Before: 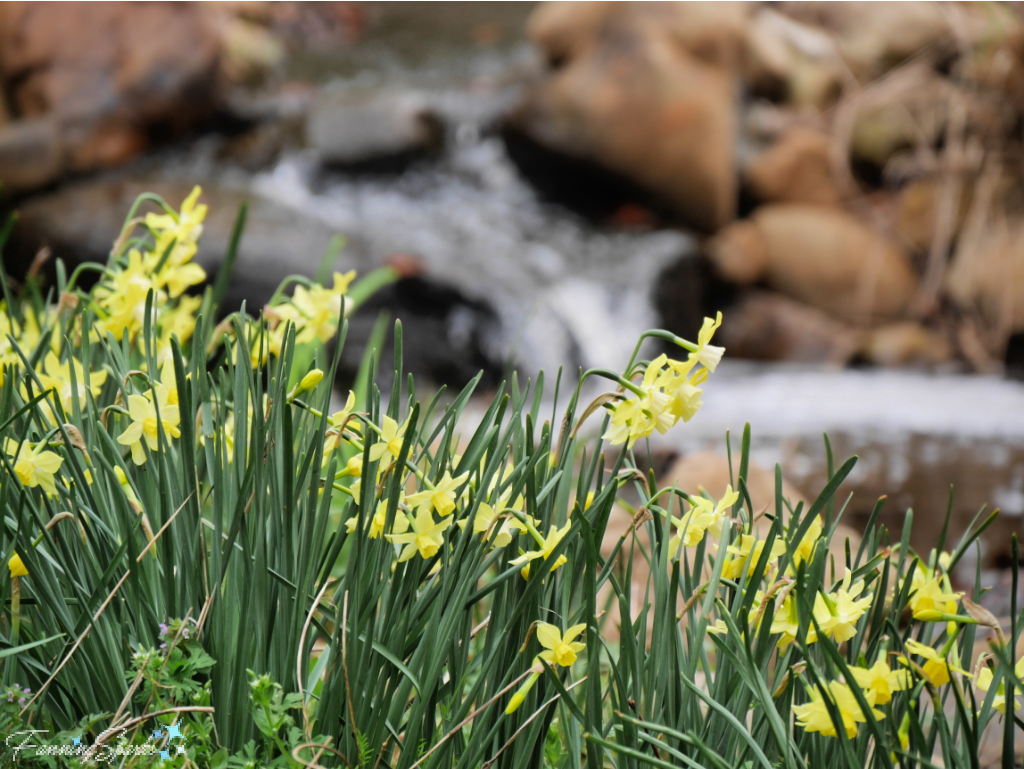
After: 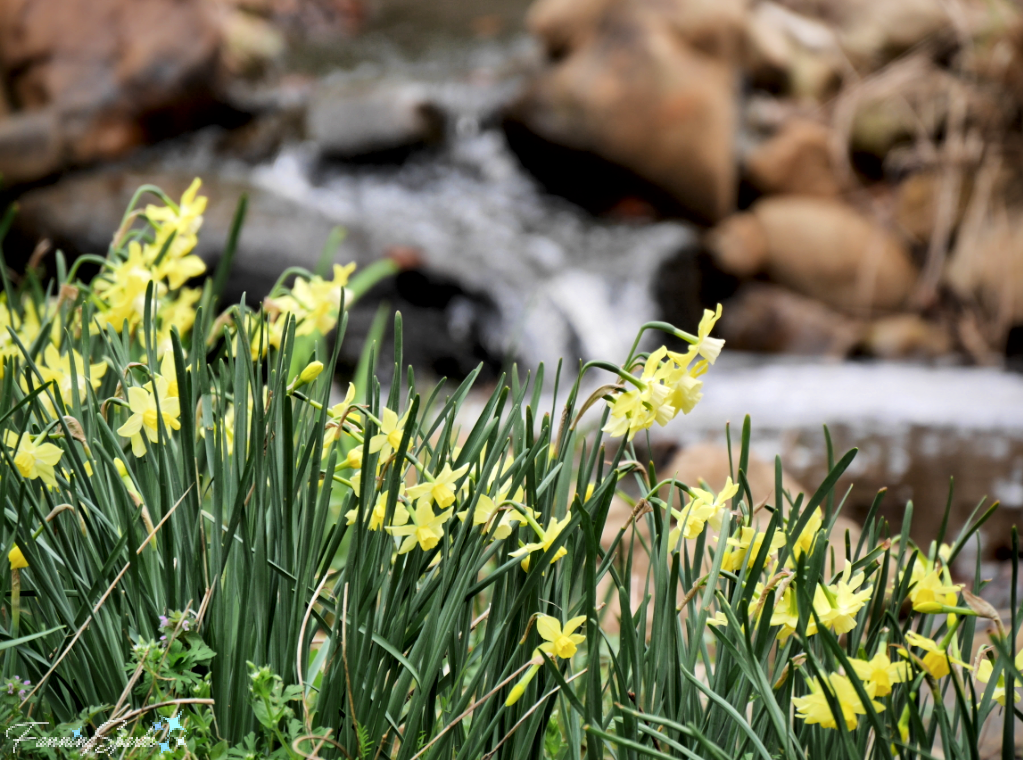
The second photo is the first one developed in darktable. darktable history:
crop: top 1.049%, right 0.001%
local contrast: mode bilateral grid, contrast 50, coarseness 50, detail 150%, midtone range 0.2
